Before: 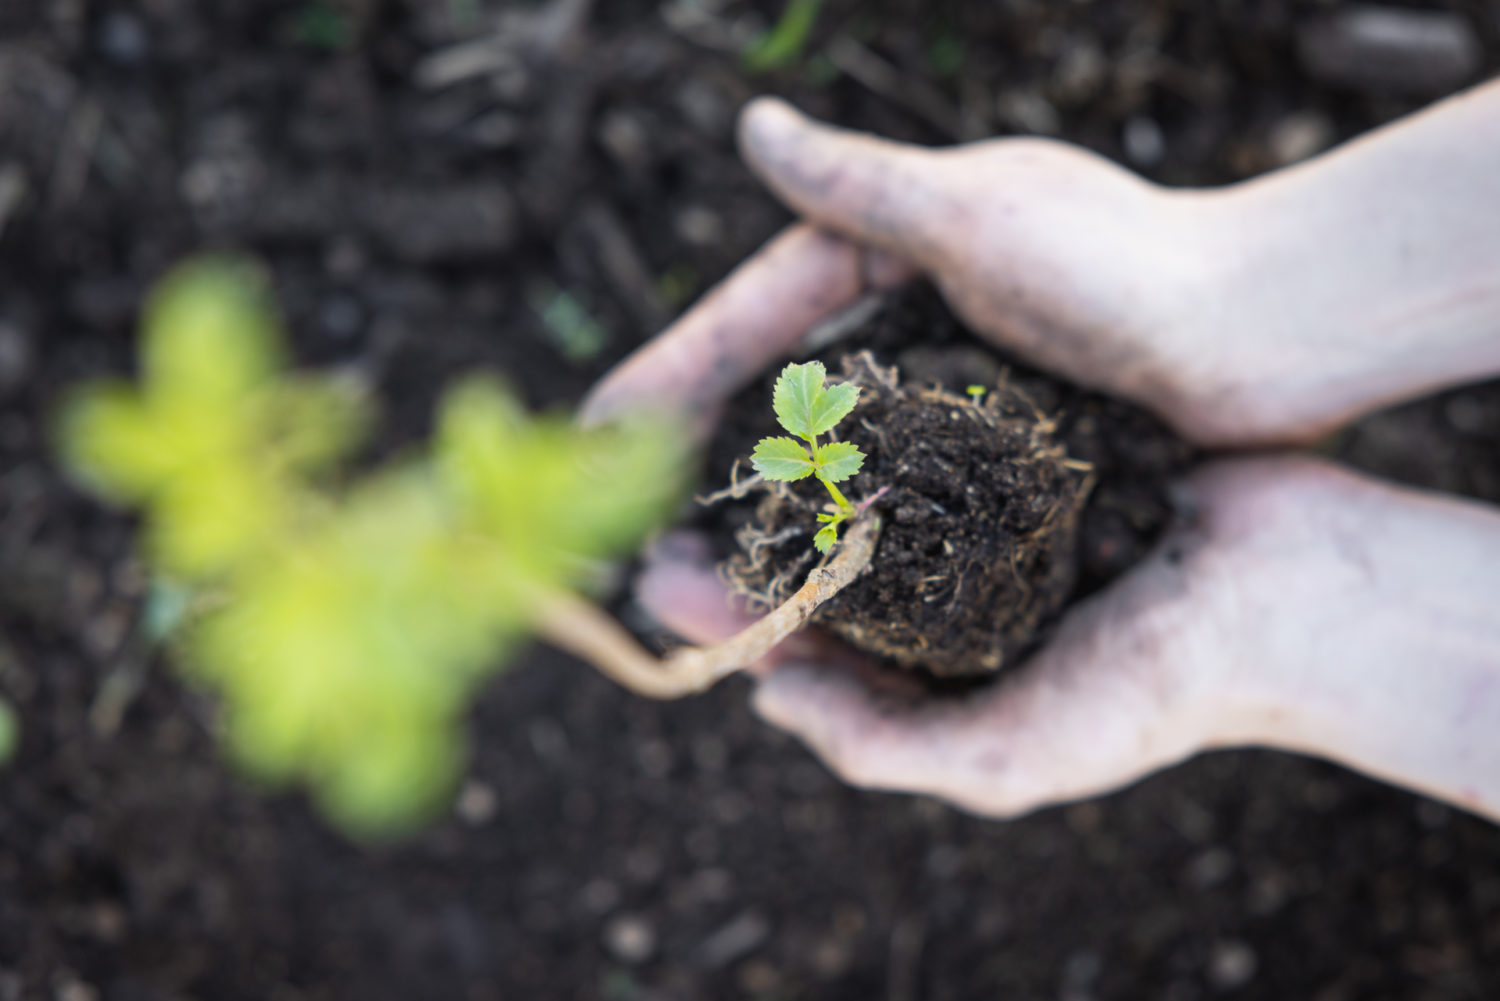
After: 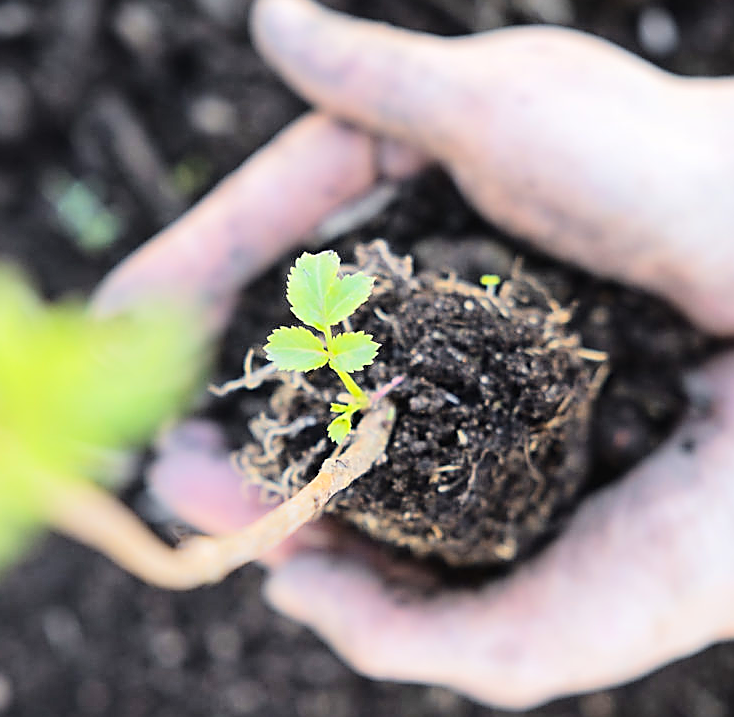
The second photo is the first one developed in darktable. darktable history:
crop: left 32.45%, top 11.004%, right 18.562%, bottom 17.322%
sharpen: radius 1.395, amount 1.255, threshold 0.604
tone equalizer: -7 EV 0.148 EV, -6 EV 0.599 EV, -5 EV 1.16 EV, -4 EV 1.3 EV, -3 EV 1.15 EV, -2 EV 0.6 EV, -1 EV 0.165 EV, edges refinement/feathering 500, mask exposure compensation -1.57 EV, preserve details no
